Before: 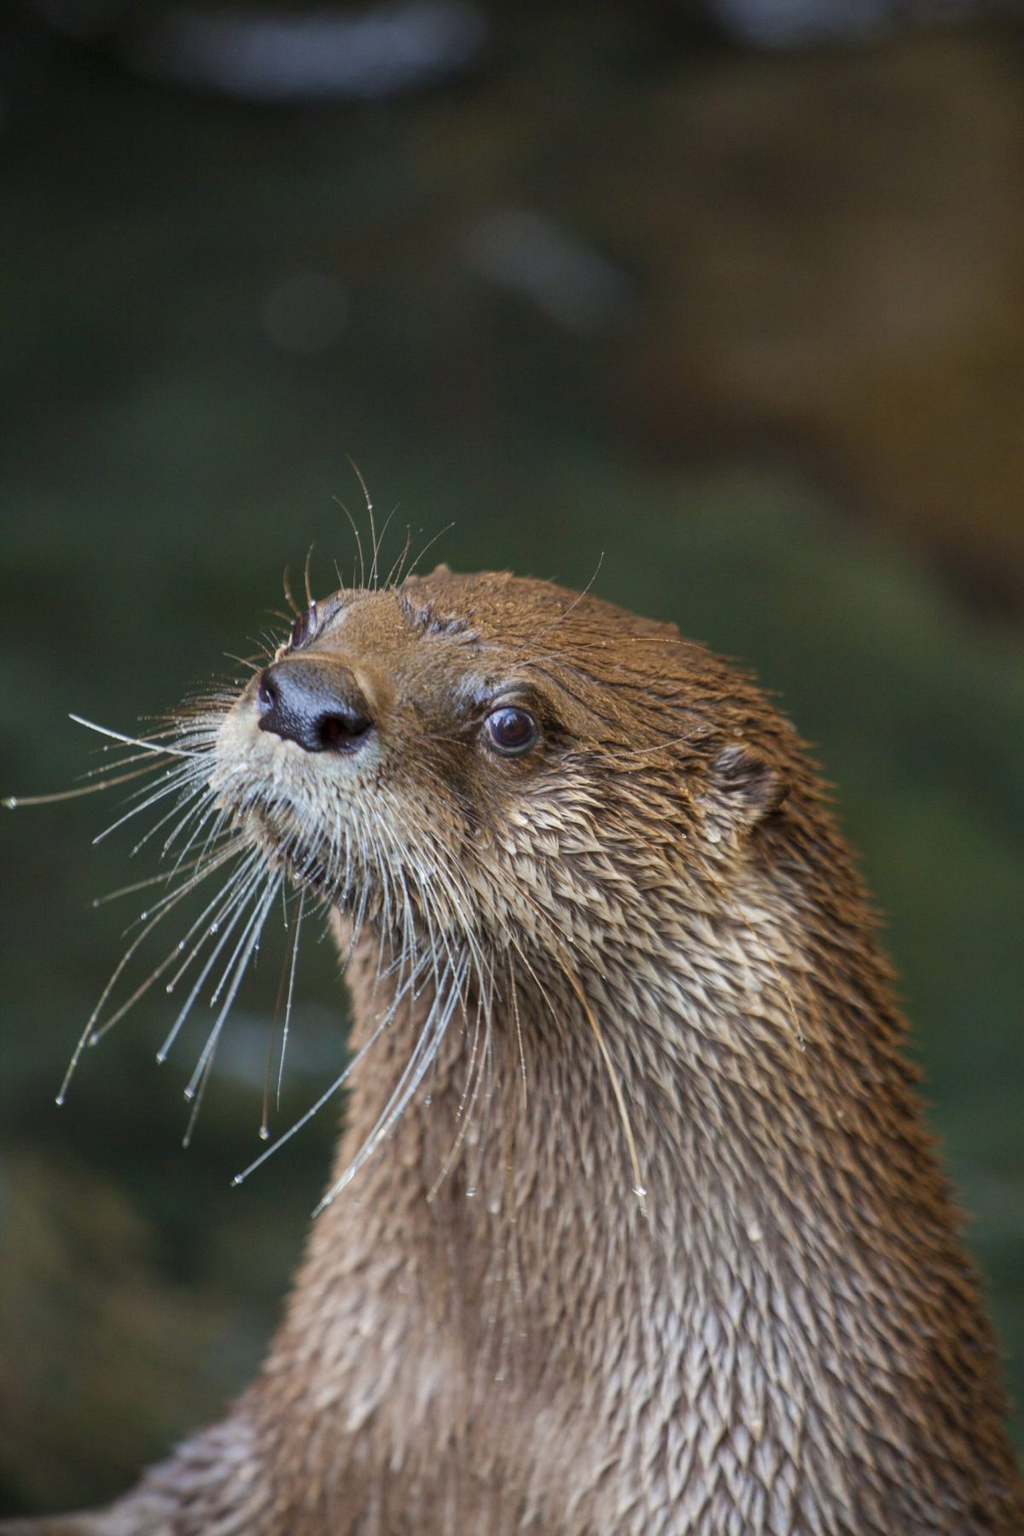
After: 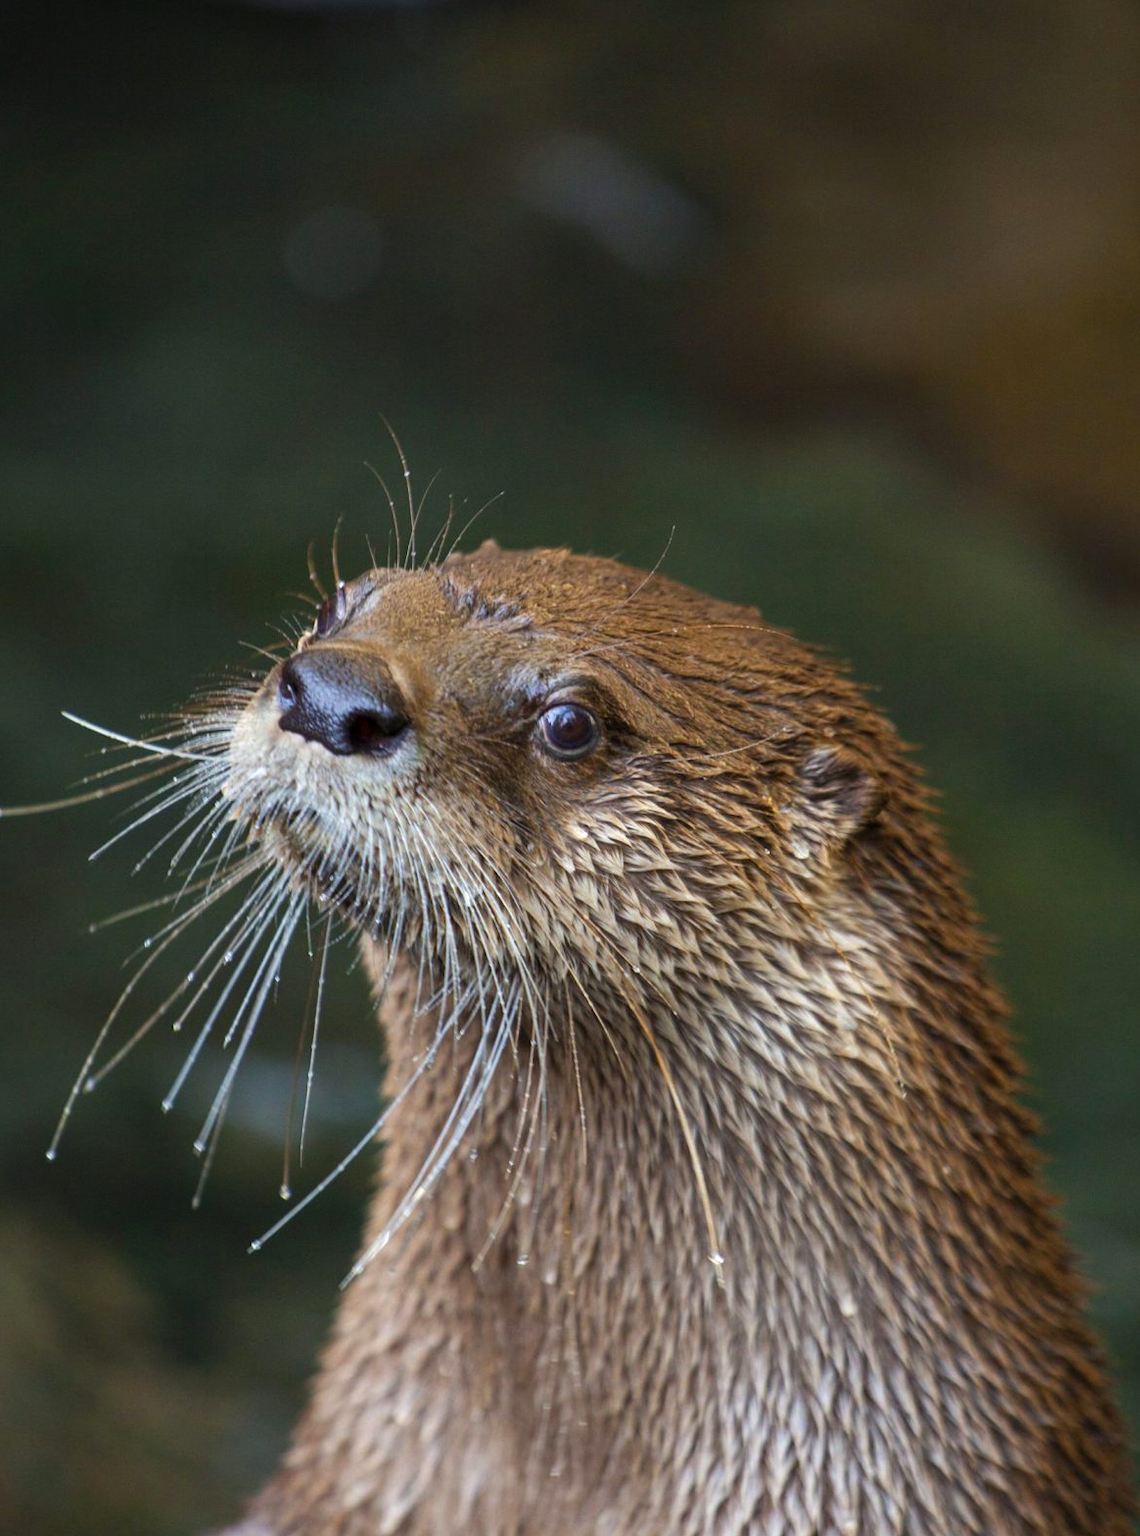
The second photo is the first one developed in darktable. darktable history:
crop: left 1.507%, top 6.147%, right 1.379%, bottom 6.637%
color balance: contrast 8.5%, output saturation 105%
